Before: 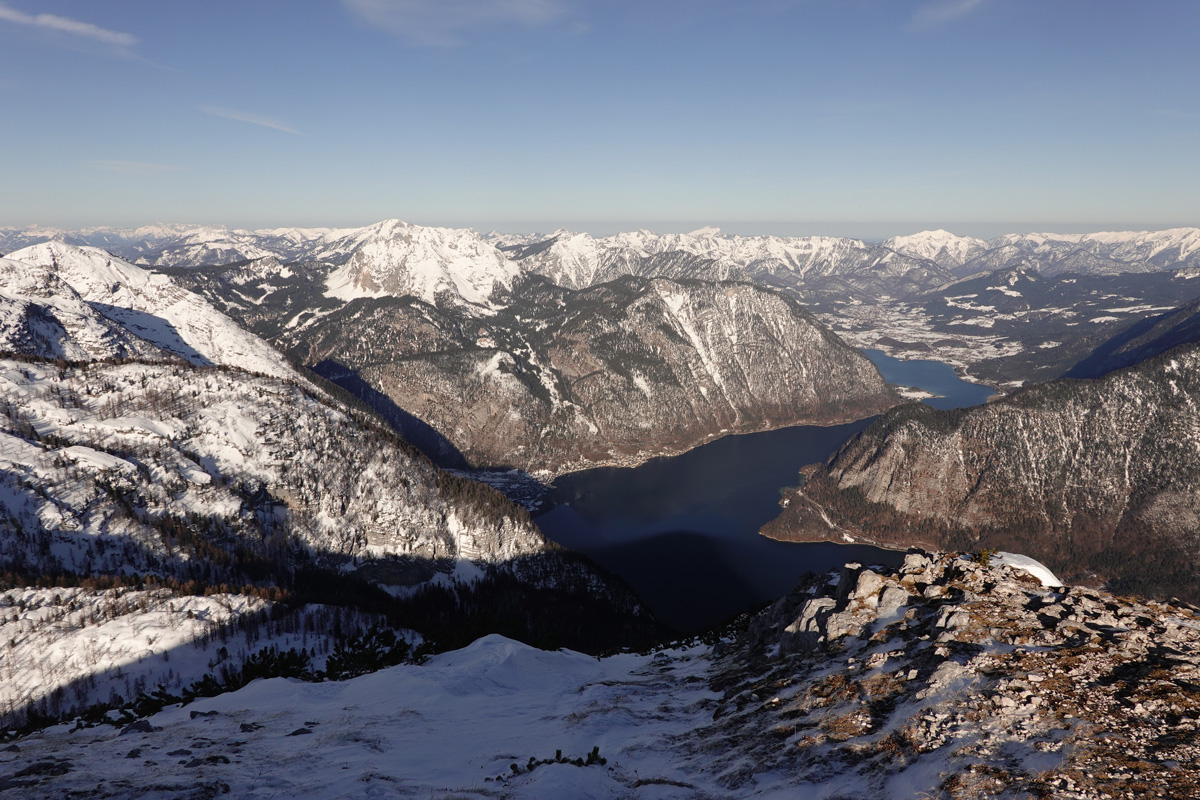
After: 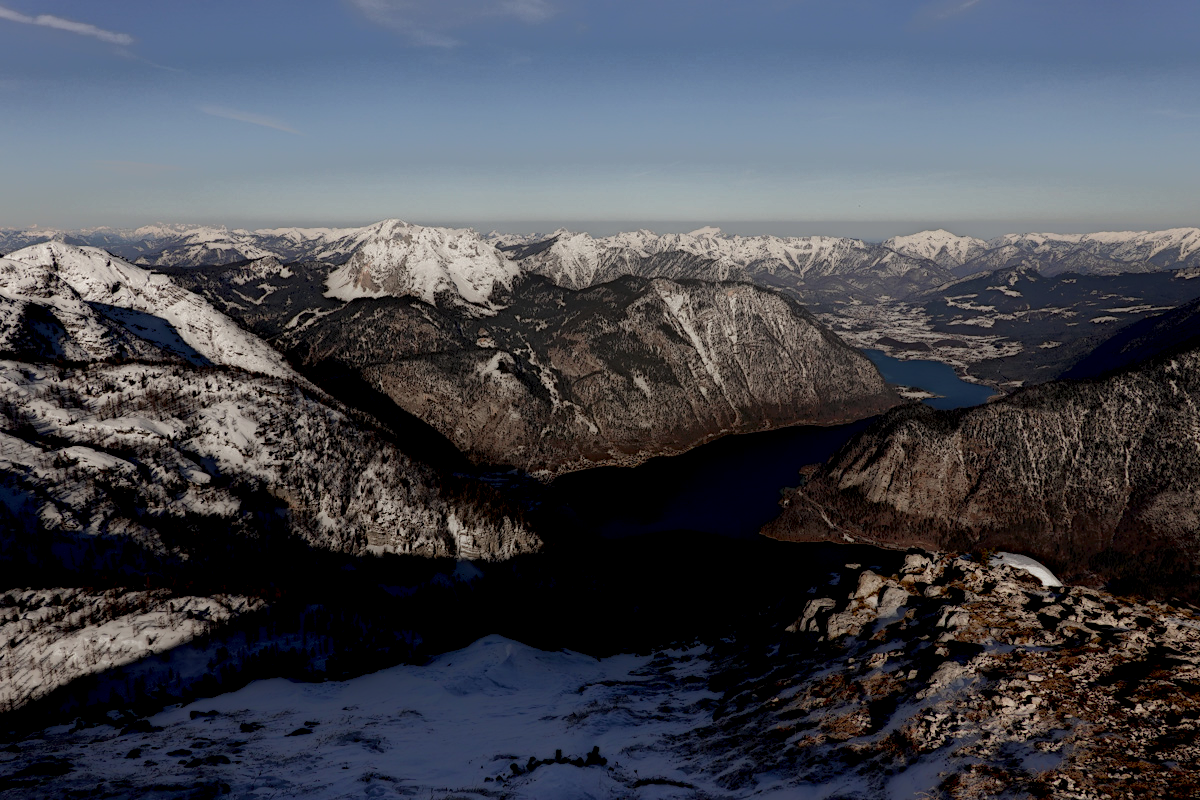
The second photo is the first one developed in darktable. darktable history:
local contrast: highlights 5%, shadows 223%, detail 164%, midtone range 0.004
